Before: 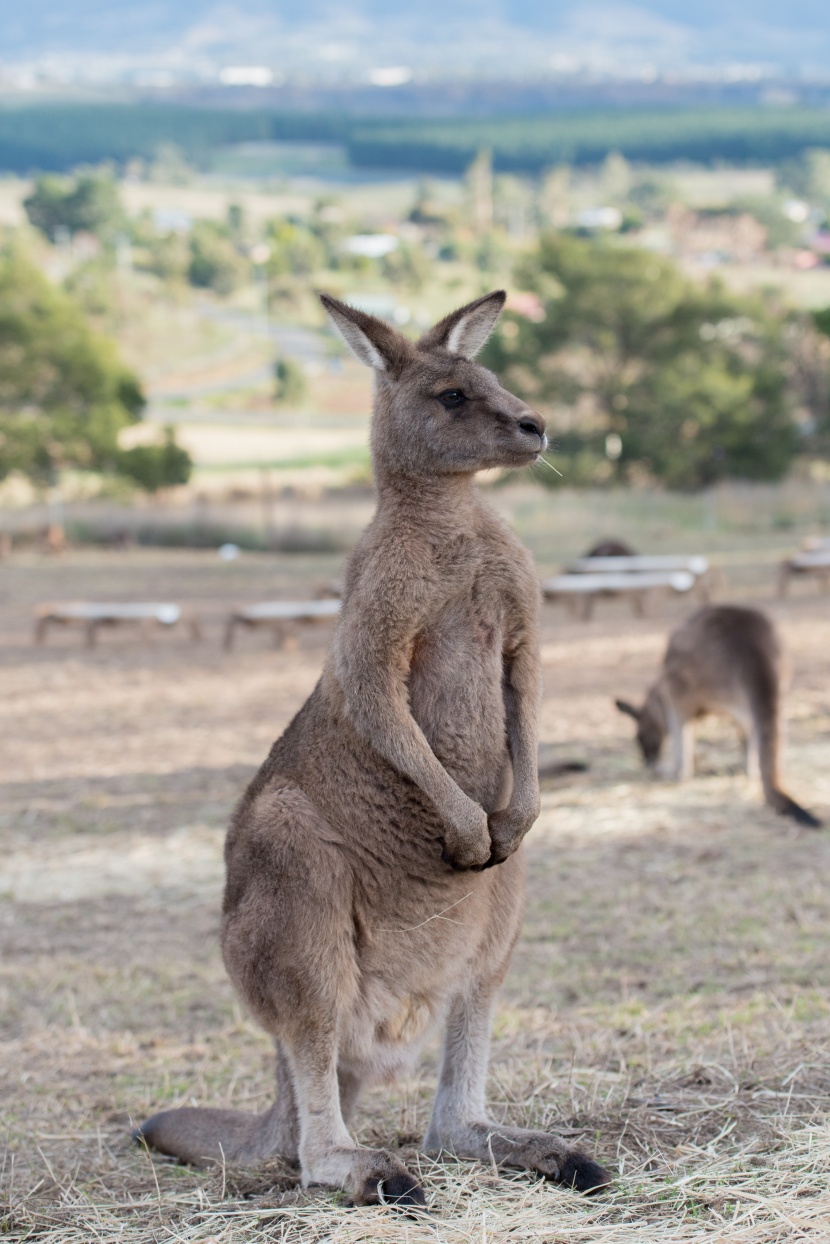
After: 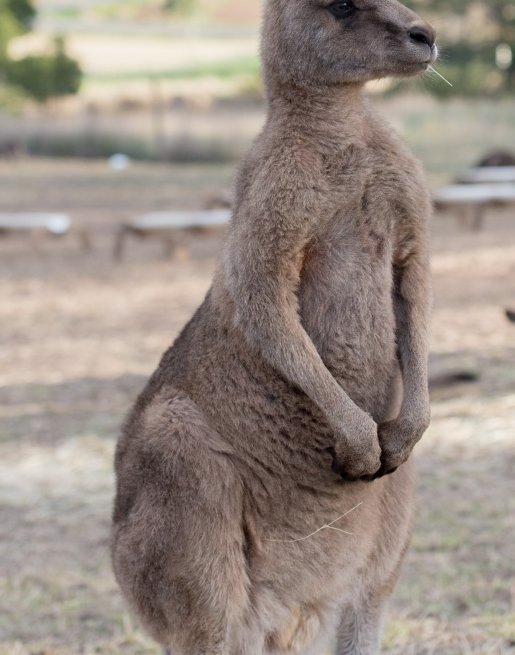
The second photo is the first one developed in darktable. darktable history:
crop: left 13.363%, top 31.378%, right 24.543%, bottom 15.946%
